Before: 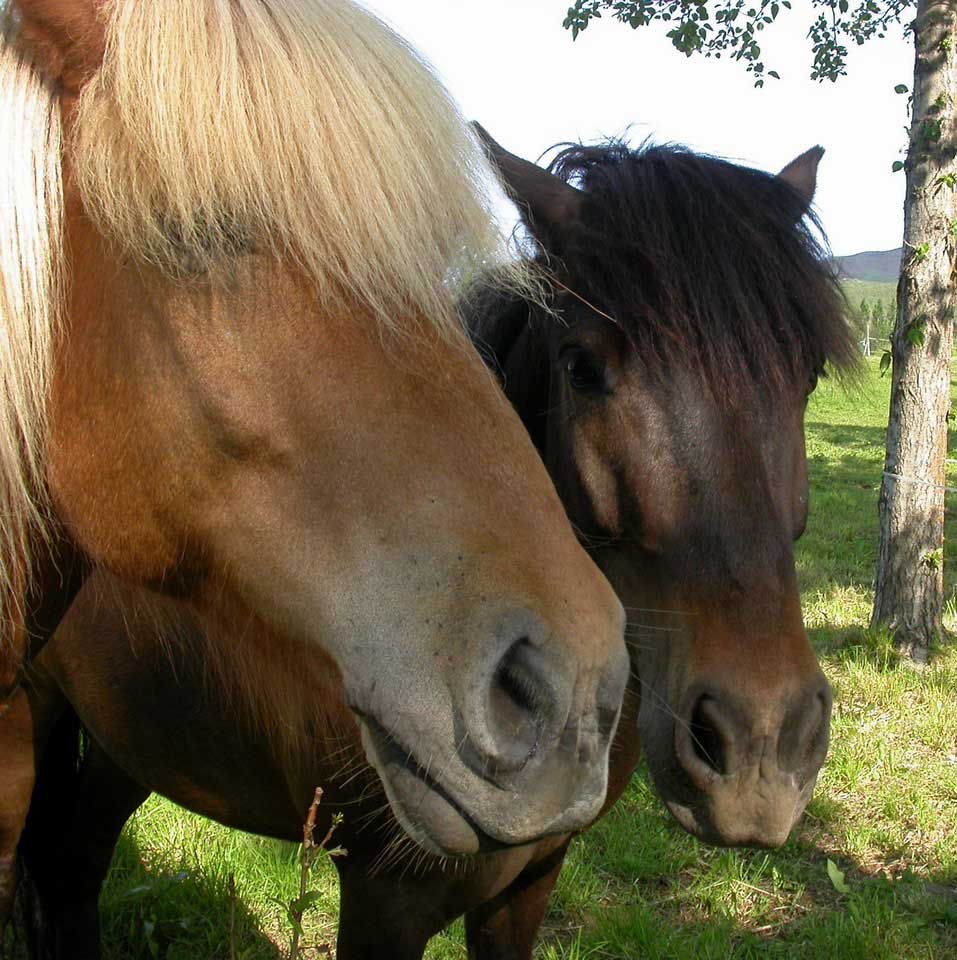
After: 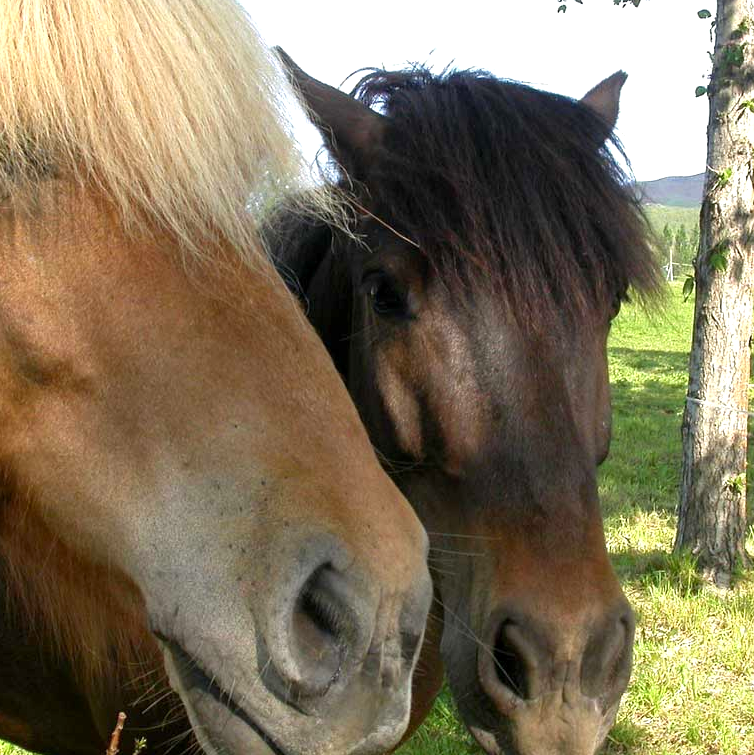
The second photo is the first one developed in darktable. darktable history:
crop and rotate: left 20.74%, top 7.912%, right 0.375%, bottom 13.378%
exposure: black level correction 0.001, exposure 0.5 EV, compensate exposure bias true, compensate highlight preservation false
